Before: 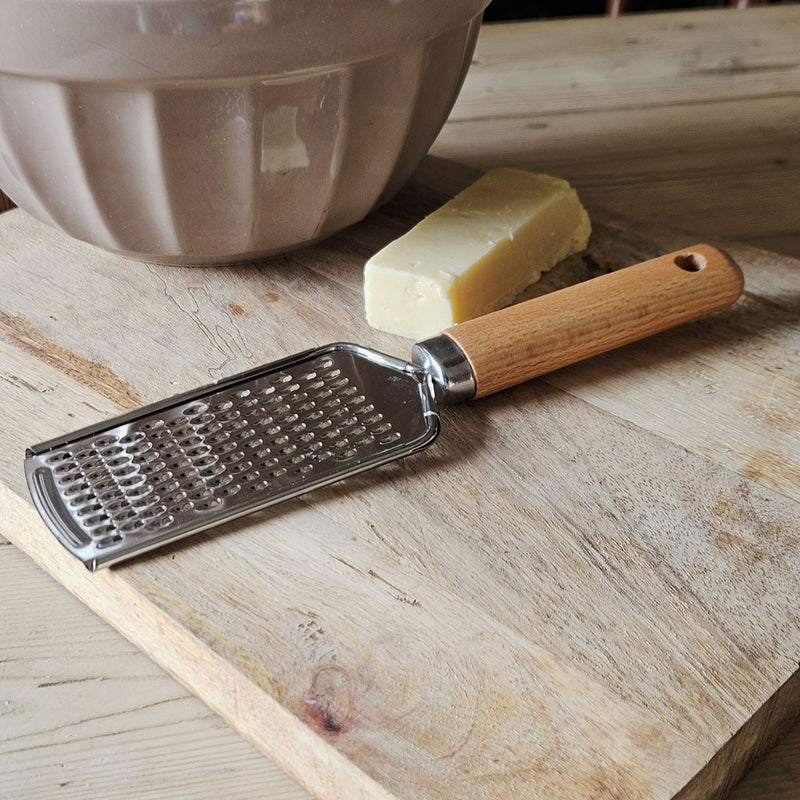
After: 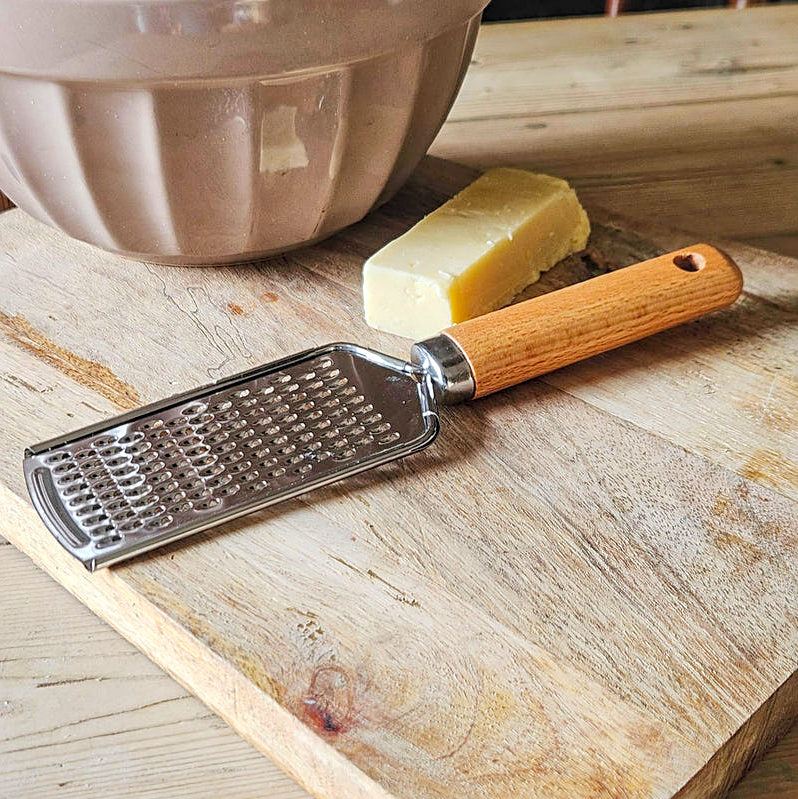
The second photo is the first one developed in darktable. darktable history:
contrast brightness saturation: contrast 0.067, brightness 0.173, saturation 0.415
local contrast: detail 140%
shadows and highlights: on, module defaults
crop and rotate: left 0.125%, bottom 0.007%
sharpen: on, module defaults
tone curve: curves: ch0 [(0, 0.036) (0.119, 0.115) (0.466, 0.498) (0.715, 0.767) (0.817, 0.865) (1, 0.998)]; ch1 [(0, 0) (0.377, 0.424) (0.442, 0.491) (0.487, 0.498) (0.514, 0.512) (0.536, 0.577) (0.66, 0.724) (1, 1)]; ch2 [(0, 0) (0.38, 0.405) (0.463, 0.443) (0.492, 0.486) (0.526, 0.541) (0.578, 0.598) (1, 1)], preserve colors none
